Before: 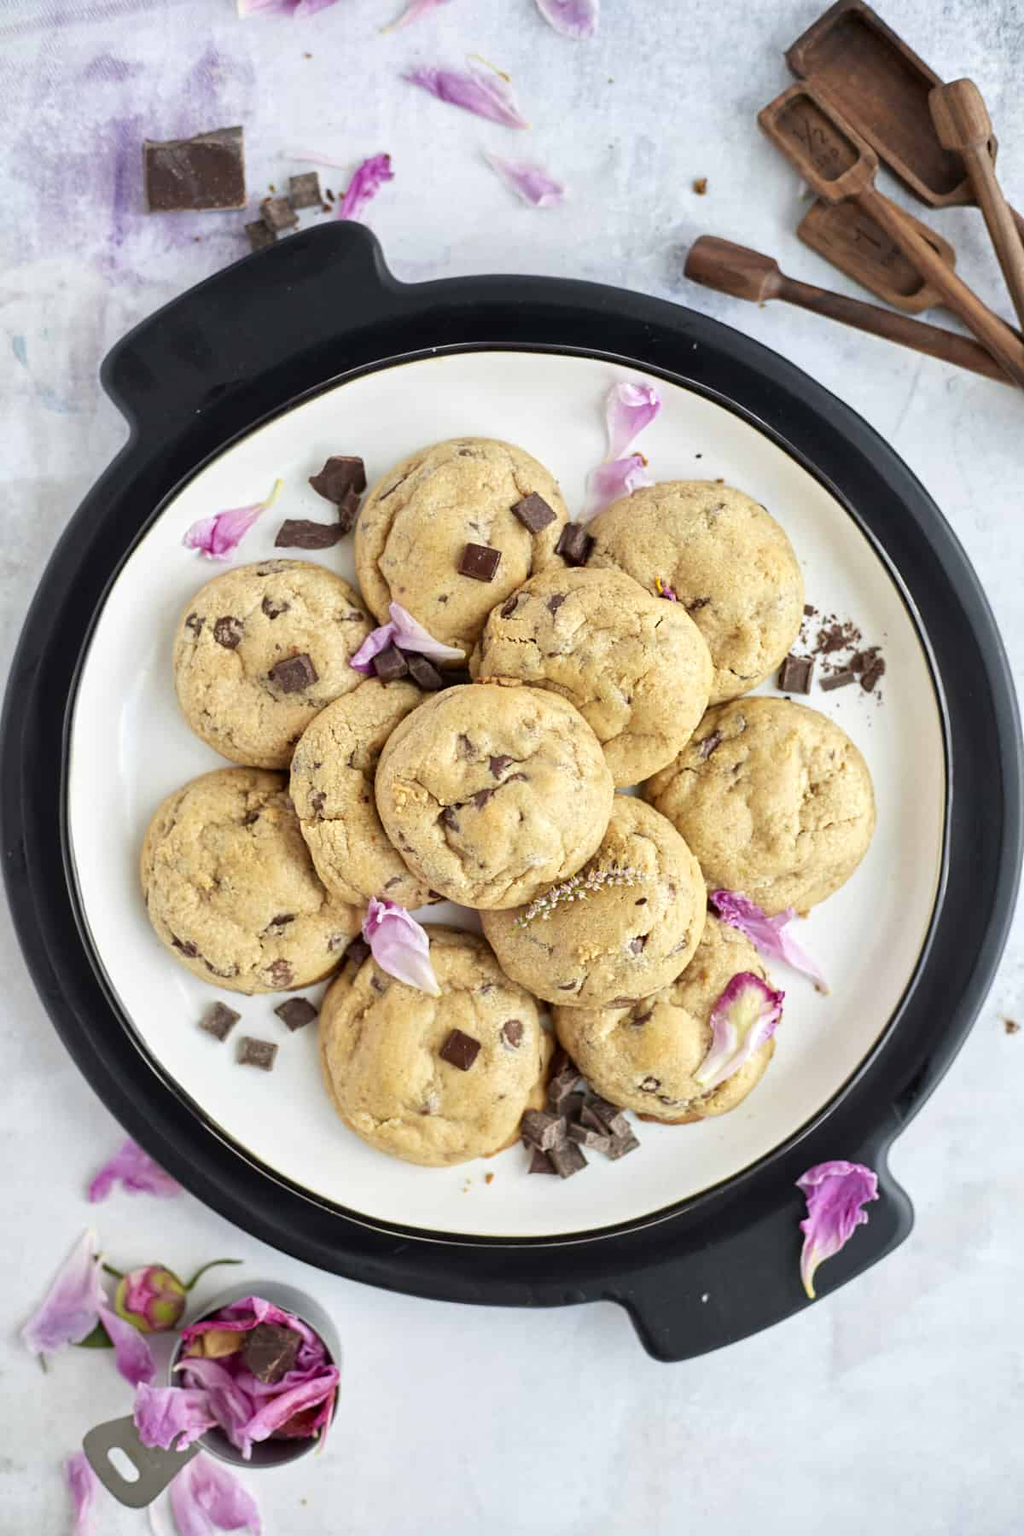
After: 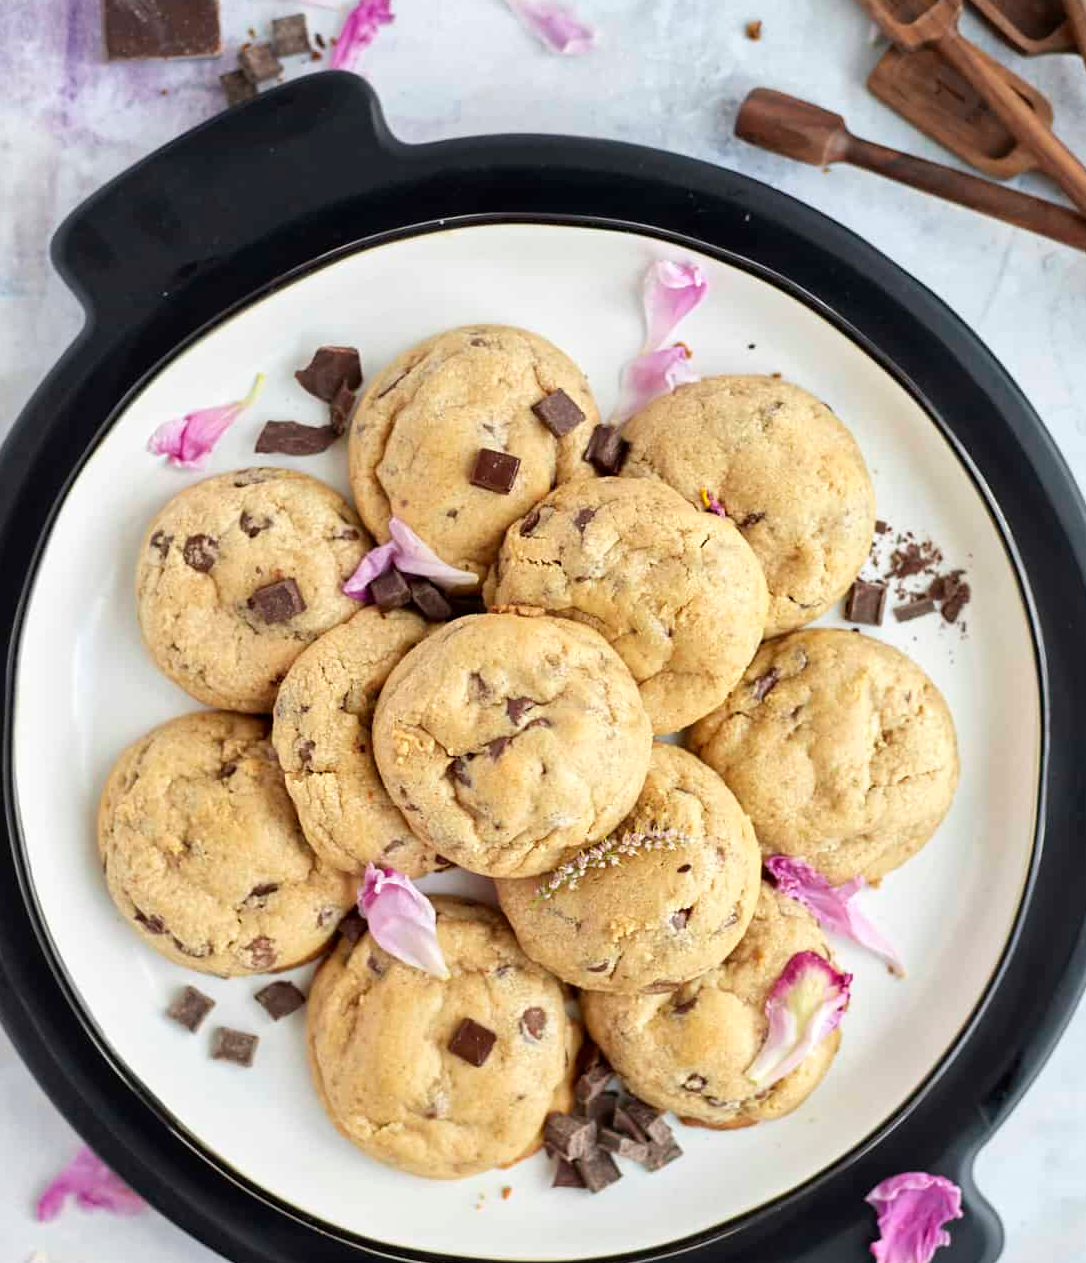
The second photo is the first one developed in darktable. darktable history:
crop: left 5.619%, top 10.471%, right 3.804%, bottom 19.353%
